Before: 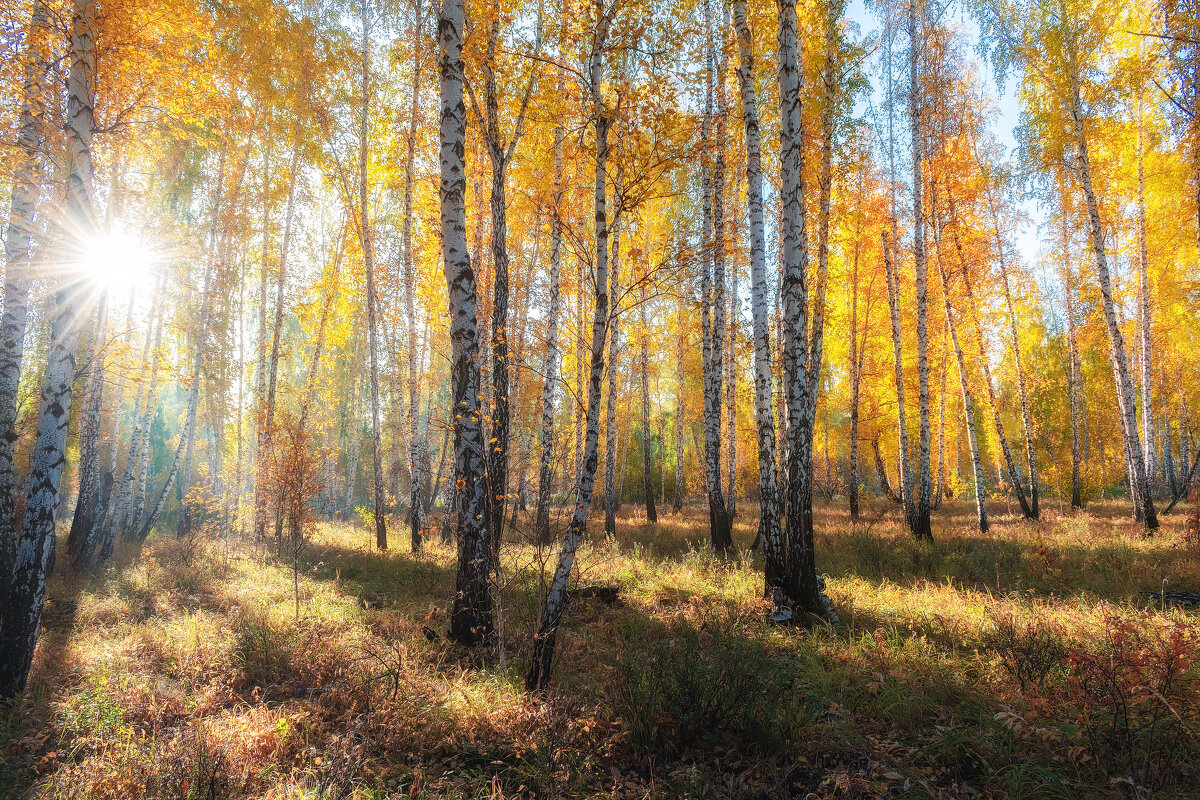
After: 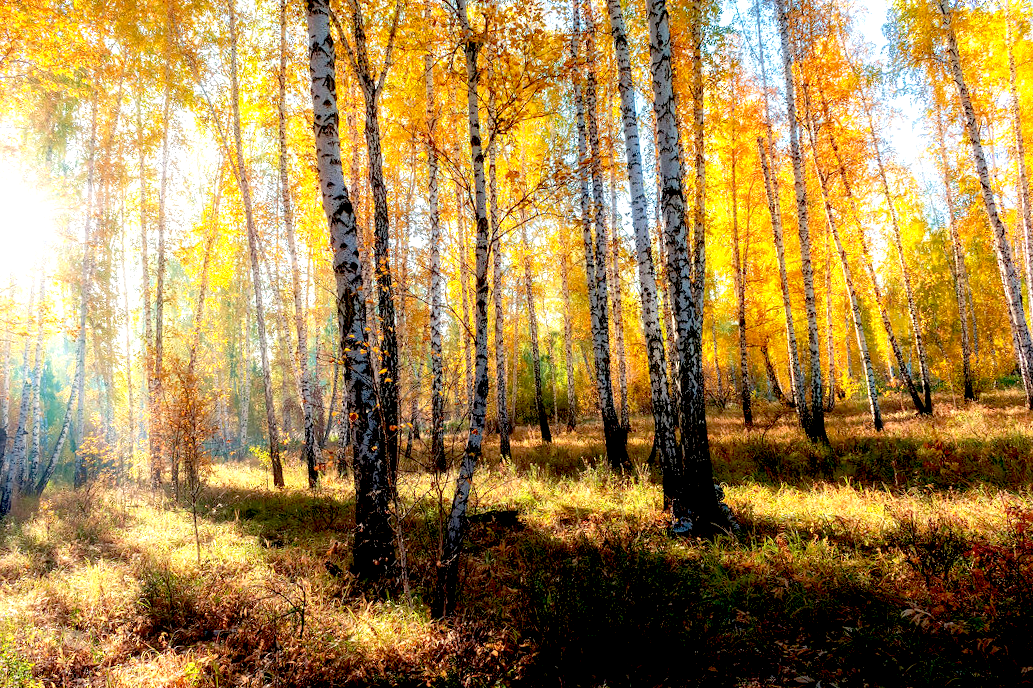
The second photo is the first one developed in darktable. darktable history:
crop and rotate: angle 3.76°, left 5.566%, top 5.71%
velvia: on, module defaults
exposure: black level correction 0.039, exposure 0.499 EV, compensate highlight preservation false
